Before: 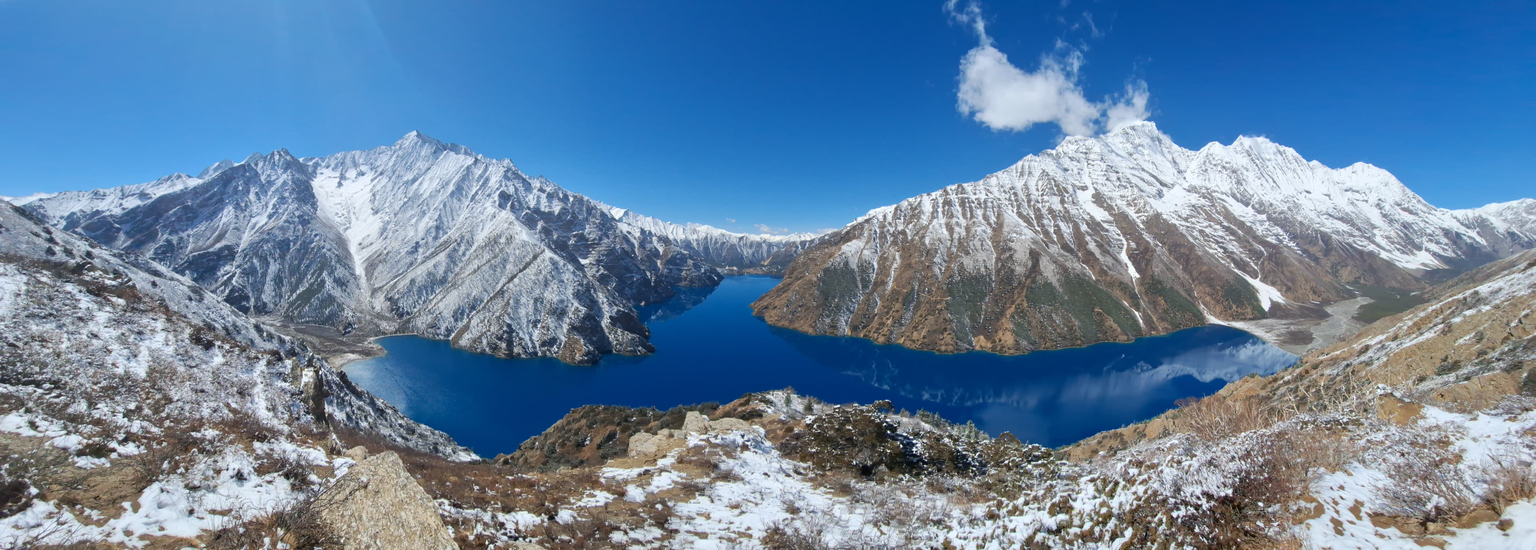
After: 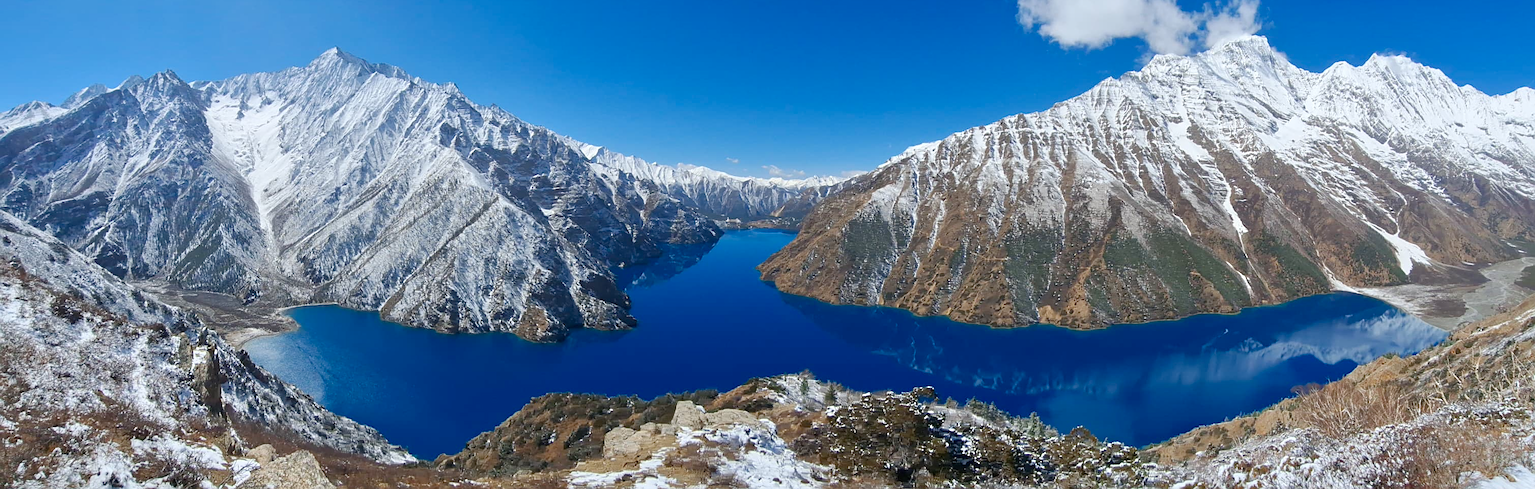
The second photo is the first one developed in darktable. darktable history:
color balance rgb: perceptual saturation grading › global saturation 20%, perceptual saturation grading › highlights -25%, perceptual saturation grading › shadows 25%
crop: left 9.712%, top 16.928%, right 10.845%, bottom 12.332%
sharpen: on, module defaults
